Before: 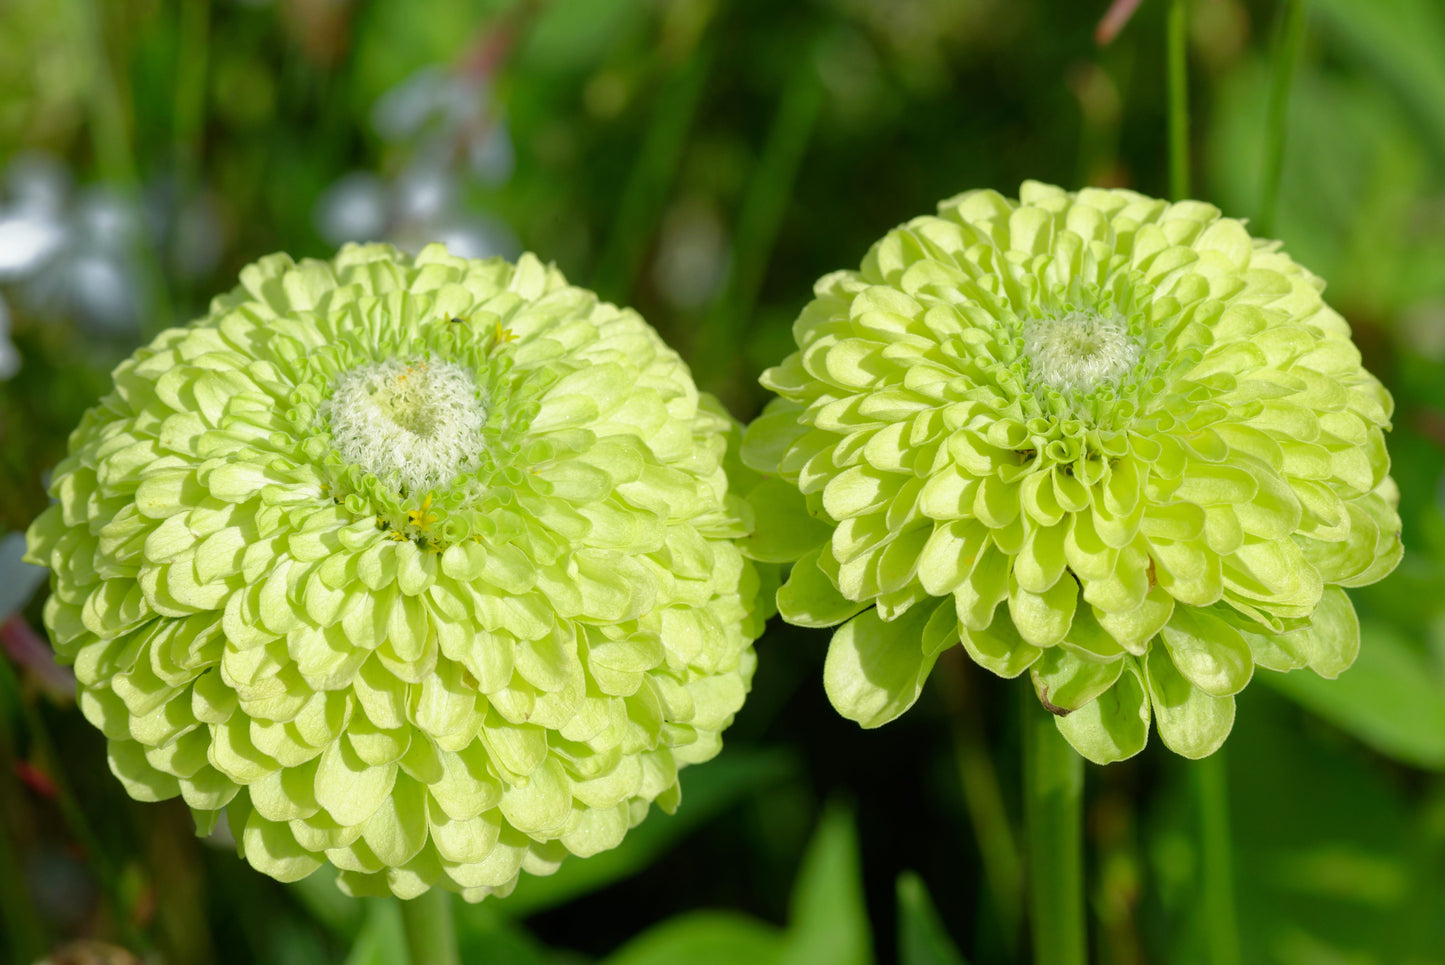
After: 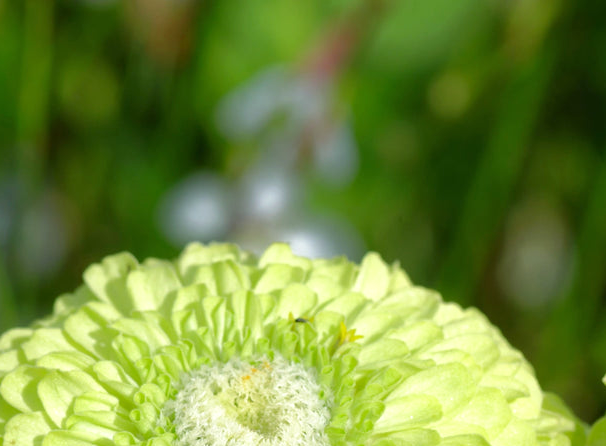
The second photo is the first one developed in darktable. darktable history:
crop and rotate: left 10.817%, top 0.062%, right 47.194%, bottom 53.626%
exposure: exposure 0.2 EV, compensate highlight preservation false
